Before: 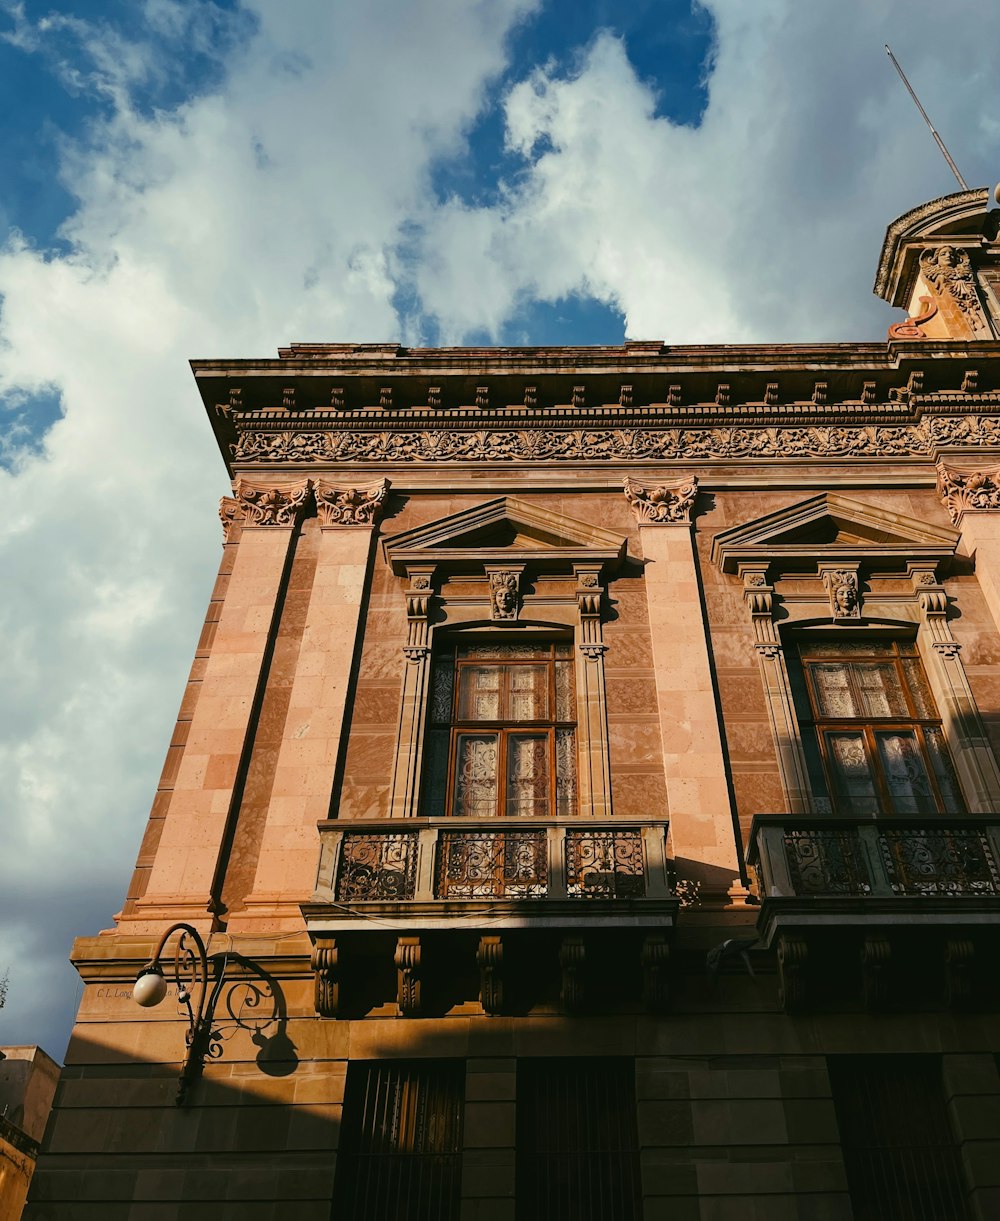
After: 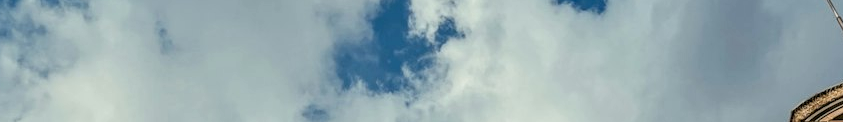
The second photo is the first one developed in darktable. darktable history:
crop and rotate: left 9.644%, top 9.491%, right 6.021%, bottom 80.509%
local contrast: on, module defaults
